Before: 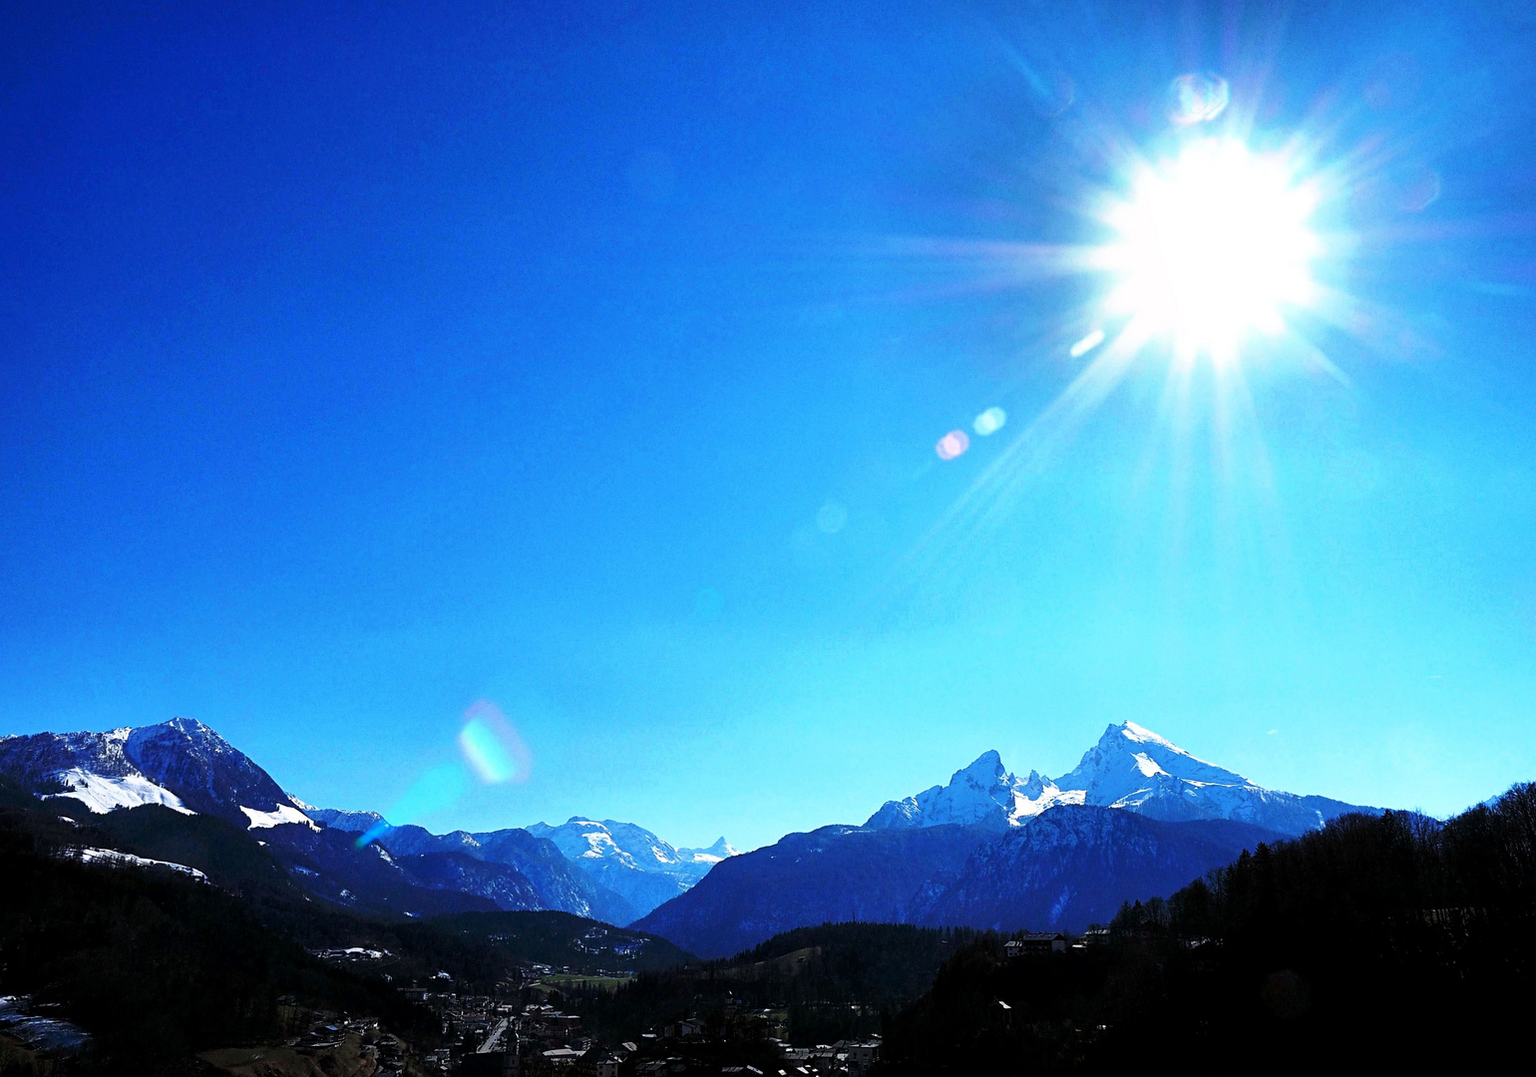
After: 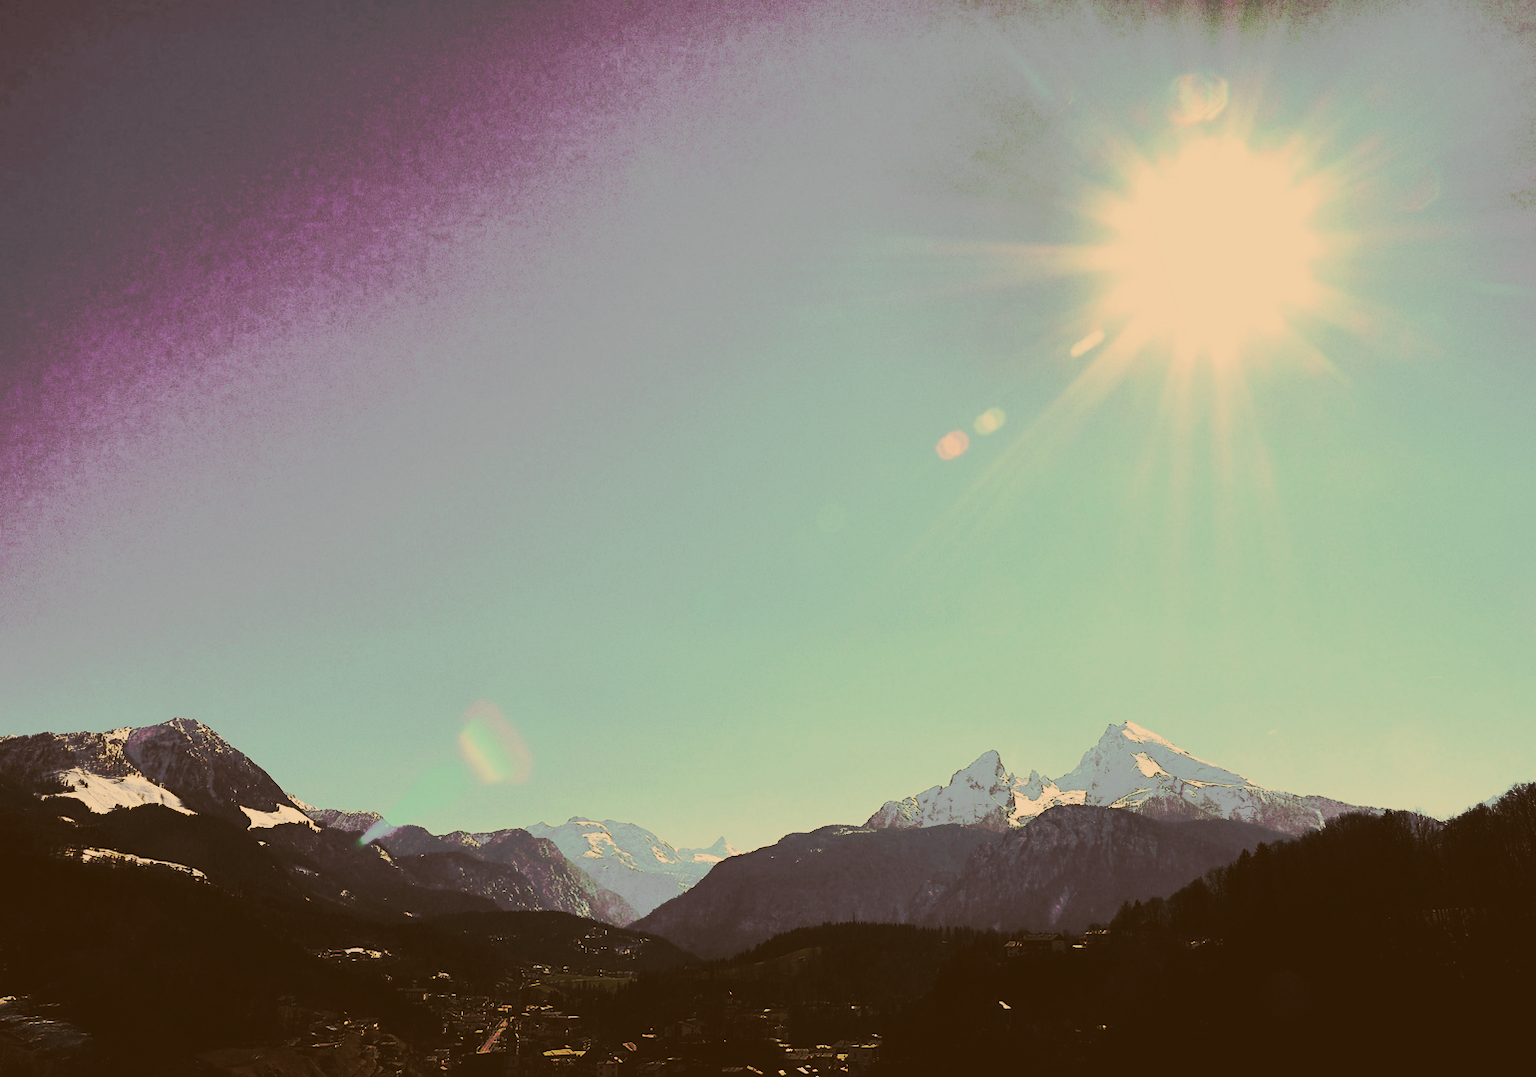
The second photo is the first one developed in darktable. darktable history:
tone curve: curves: ch0 [(0, 0) (0.003, 0.002) (0.011, 0.009) (0.025, 0.02) (0.044, 0.036) (0.069, 0.057) (0.1, 0.082) (0.136, 0.112) (0.177, 0.146) (0.224, 0.184) (0.277, 0.228) (0.335, 0.276) (0.399, 0.328) (0.468, 0.385) (0.543, 0.608) (0.623, 0.677) (0.709, 0.75) (0.801, 0.829) (0.898, 0.912) (1, 1)], preserve colors none
color look up table: target L [79.35, 78.76, 77.36, 73.45, 73.17, 70.63, 66.43, 65.39, 60.8, 50.4, 46, 34.75, 27.65, 200, 78.65, 74.11, 67.27, 69.57, 62.61, 61.76, 60.93, 61.36, 49.21, 53.76, 56.78, 47.65, 26.45, 15.04, 80.61, 71.89, 69.11, 65.58, 58.55, 54.62, 59.47, 55.26, 47.78, 46.15, 29.06, 42.93, 27.73, 28.45, 25.03, 72.9, 72.74, 60.17, 62.15, 55.75, 32.77], target a [3.146, -2.085, -3.057, -31.75, -32.15, 3.448, -16.28, -20.38, 4.233, -18.55, 8.189, -8.39, 9.898, 0, 12.59, 8.413, 16.45, 29.28, 15.7, 26.08, 52.31, 44.9, 14.7, 25.78, 39.17, 38.52, 22.77, 12.94, 12.25, 23, 33.29, 45.42, 56.38, 17.76, 30.74, 14.98, 30.12, 45.61, 10.35, 12.93, 21.64, 8.858, 21.7, -24, 4.275, -25.51, -9.29, -13.15, -2.928], target b [47.45, 31.3, 64.74, 22.04, 37.66, 55.01, 41.17, 51.98, 36.53, 42.31, 45.02, 30.4, 32.21, 0, 42.55, 65.69, 32.35, 45.9, 47.83, 51.7, 28.69, 42.66, 29.58, 39.23, 34.17, 40.48, 30.65, 19.54, 29.15, 18.32, 26.91, 10.5, -2.033, 11.92, -0.245, 1.127, 16.69, 15, 24.63, -6.178, 22.41, 6.82, 16.26, 17.77, 21.1, 21.77, 5.527, 12.05, 17.51], num patches 49
